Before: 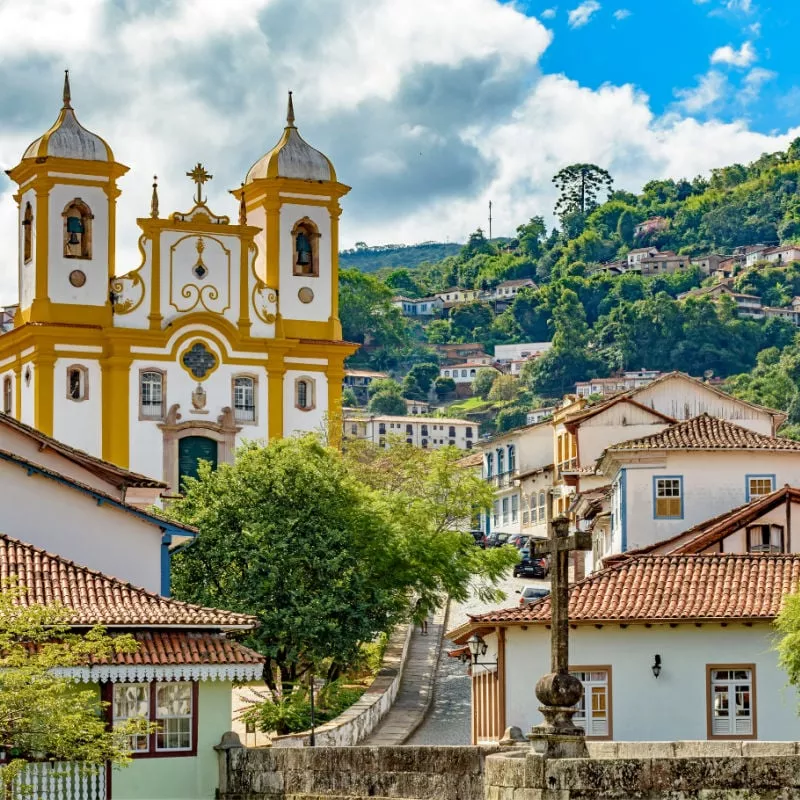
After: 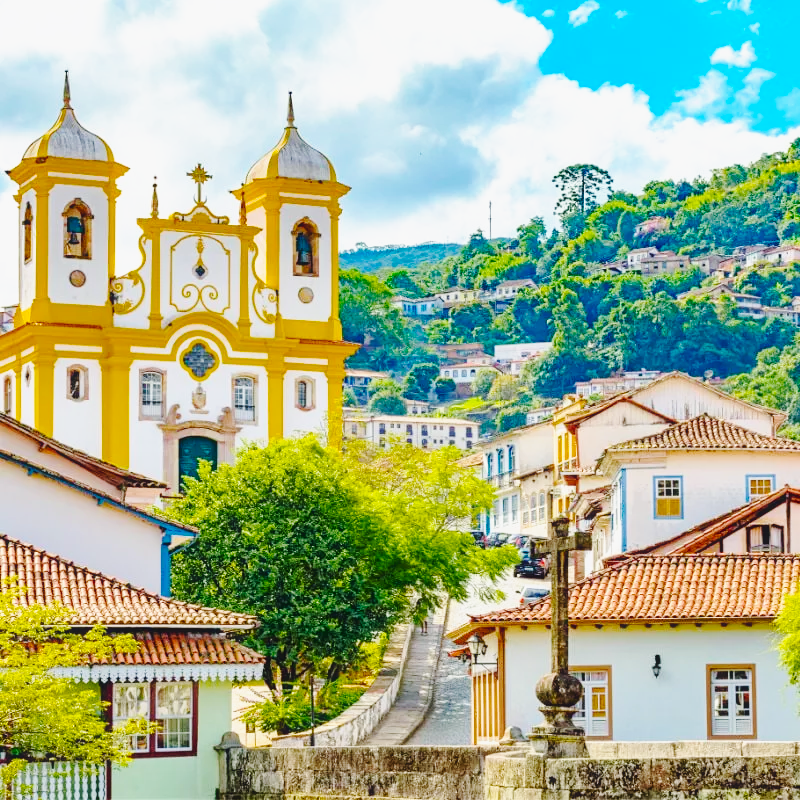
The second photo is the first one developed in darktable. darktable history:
base curve: curves: ch0 [(0, 0) (0.025, 0.046) (0.112, 0.277) (0.467, 0.74) (0.814, 0.929) (1, 0.942)], preserve colors none
color balance rgb: power › chroma 0.98%, power › hue 253.31°, linear chroma grading › shadows -8.064%, linear chroma grading › global chroma 9.737%, perceptual saturation grading › global saturation 31.296%, global vibrance 14.93%
contrast equalizer: y [[0.5, 0.488, 0.462, 0.461, 0.491, 0.5], [0.5 ×6], [0.5 ×6], [0 ×6], [0 ×6]]
